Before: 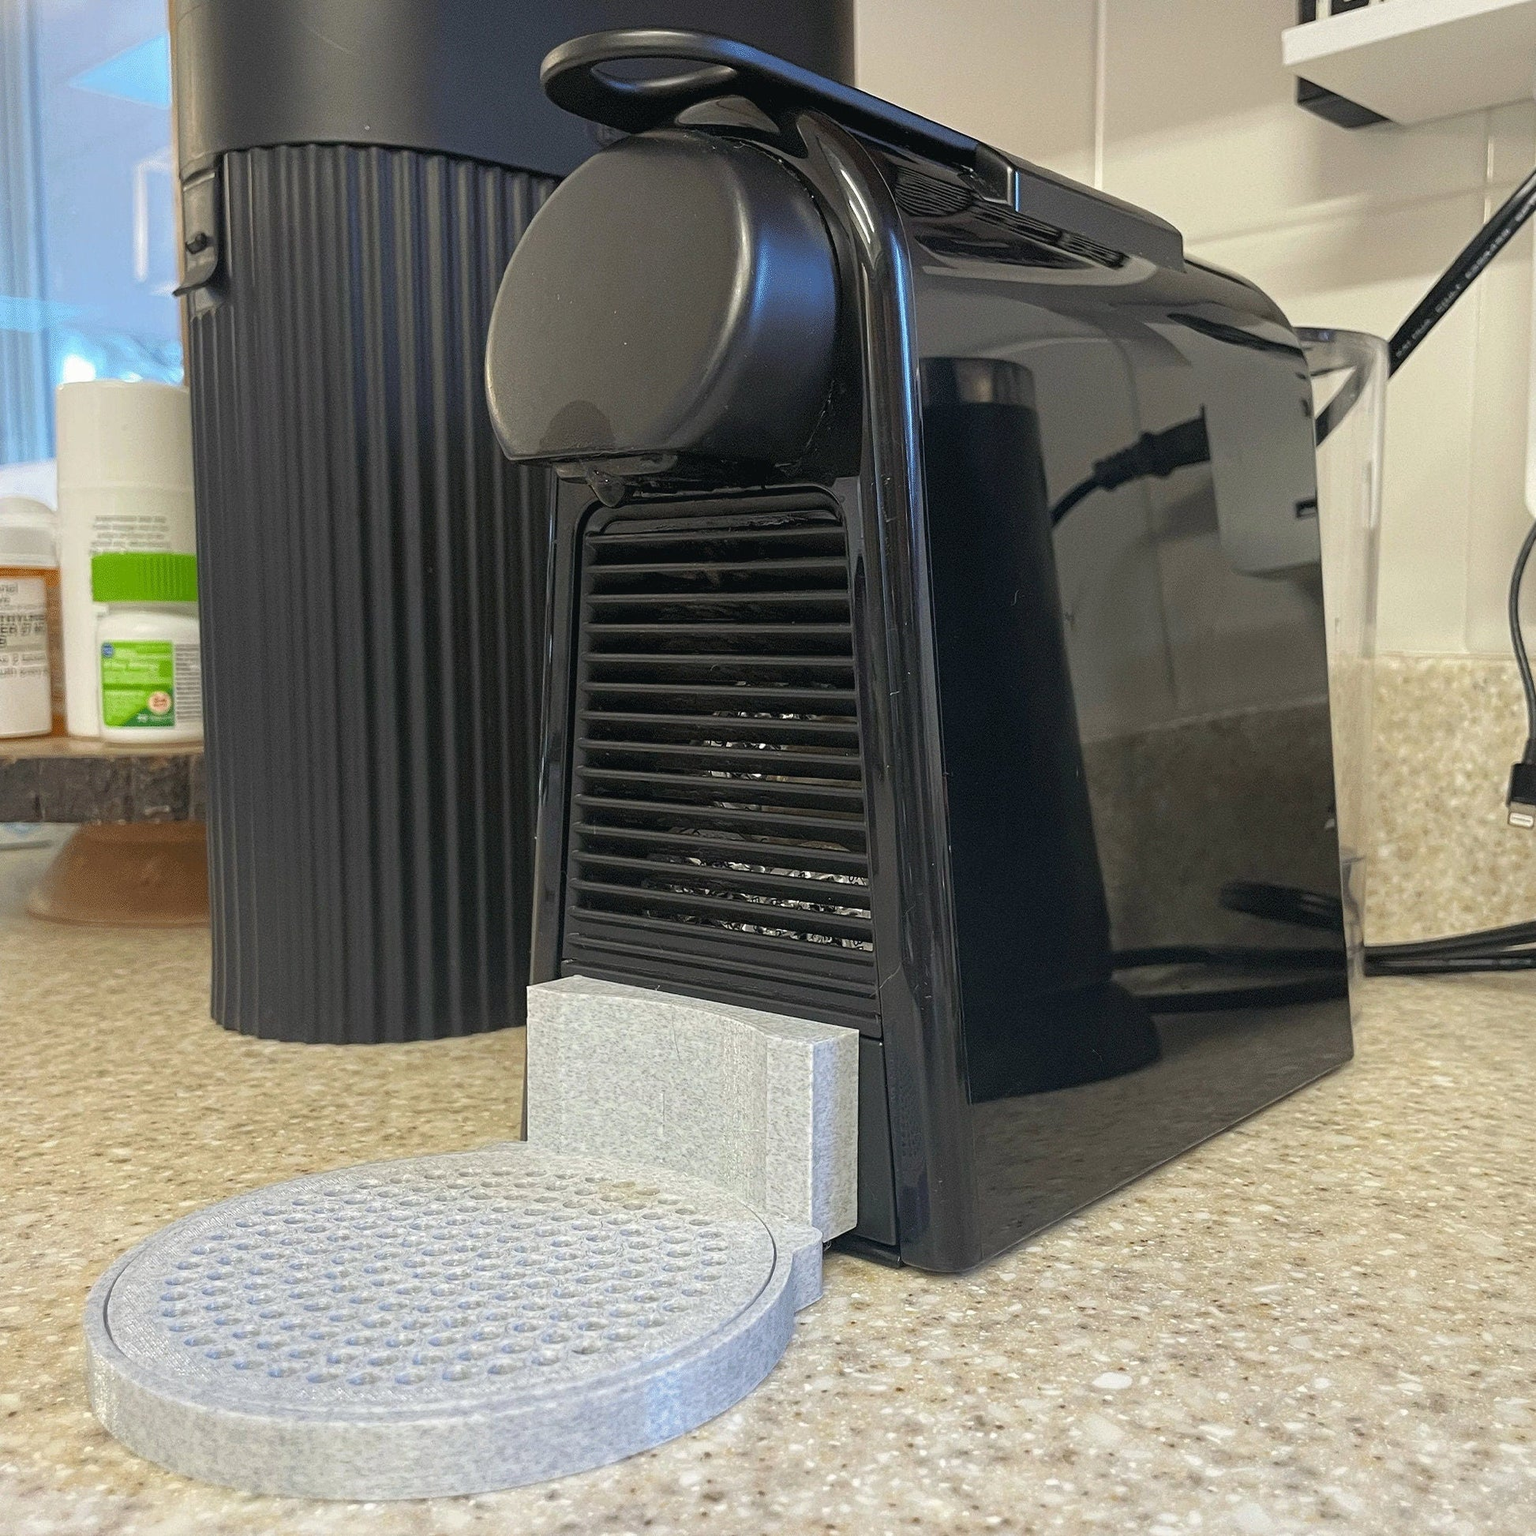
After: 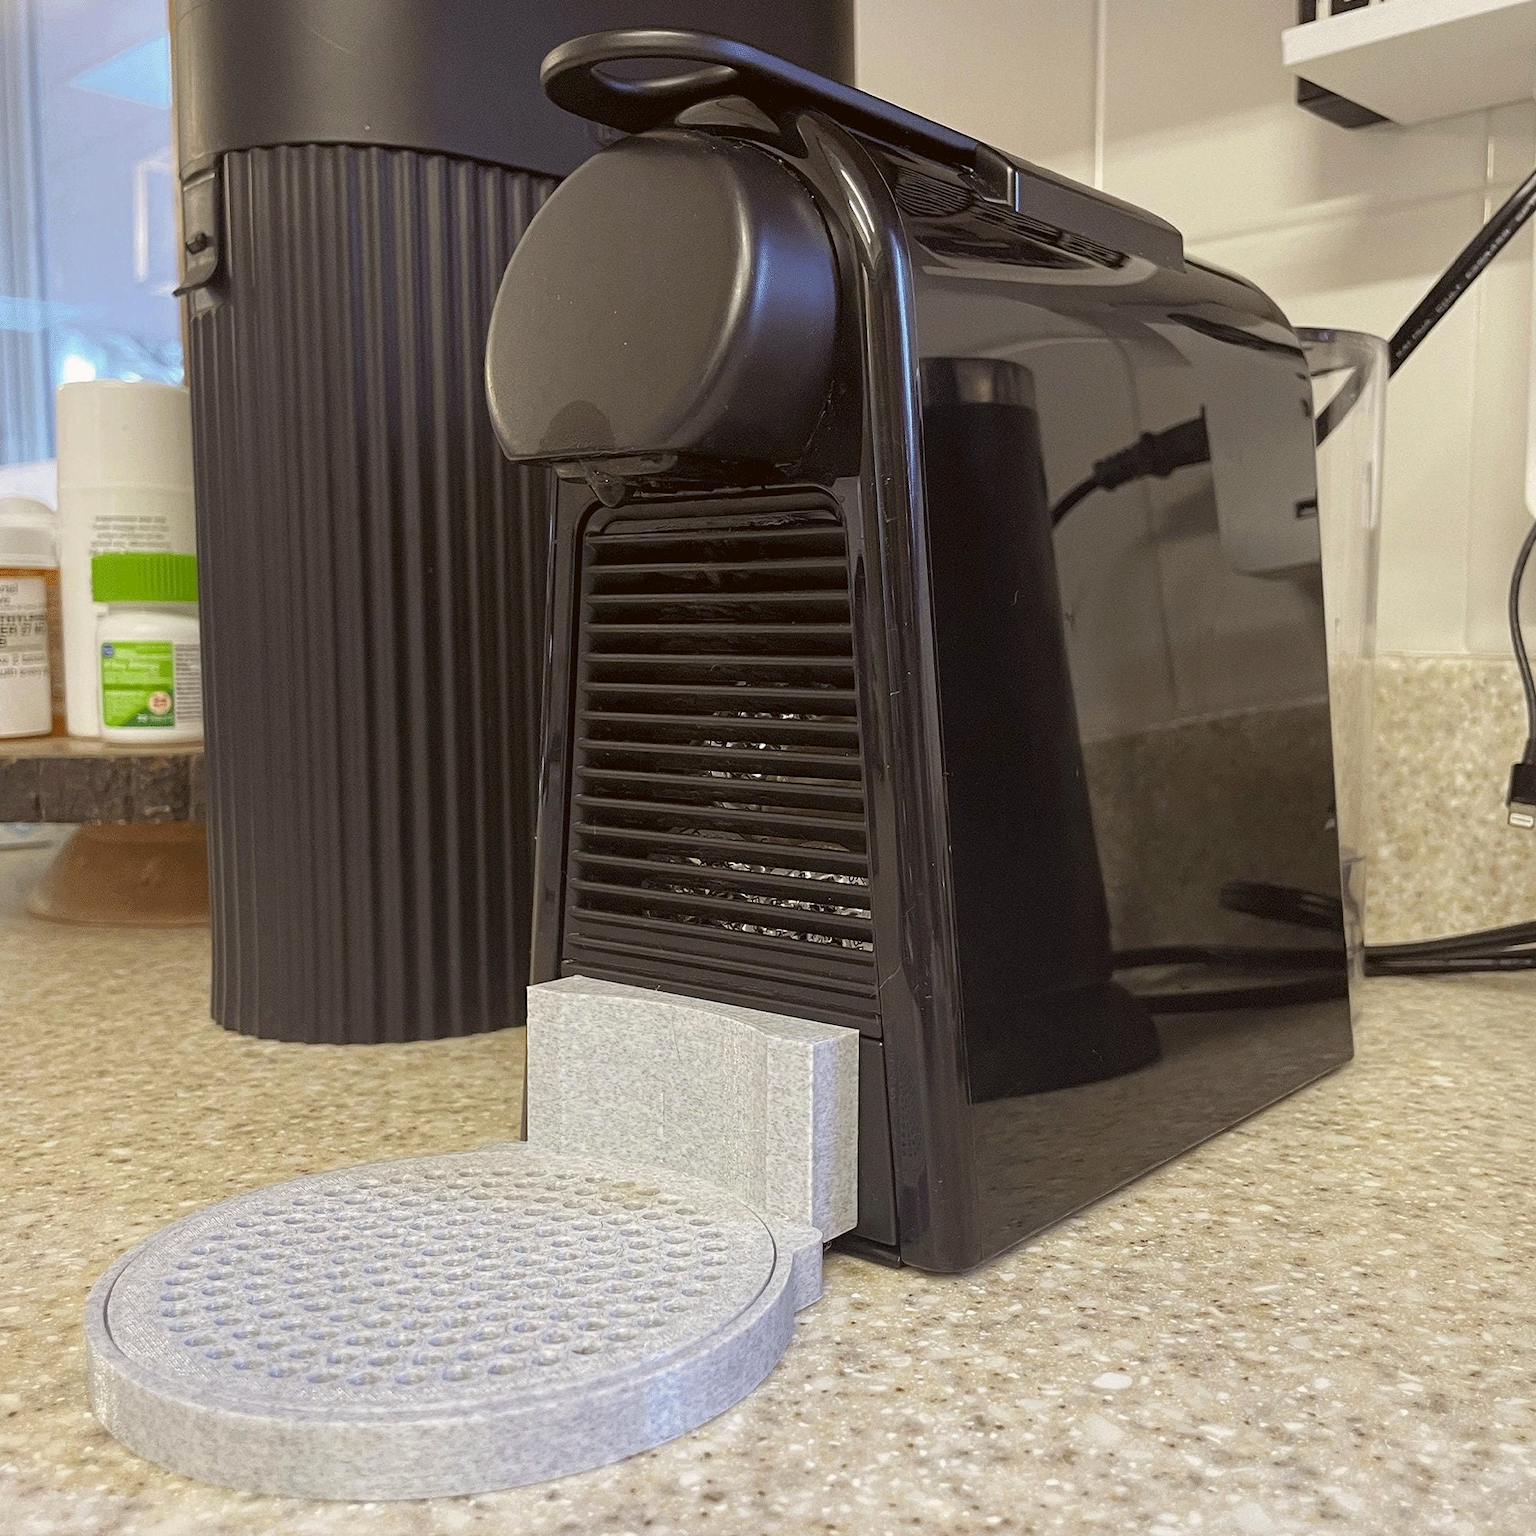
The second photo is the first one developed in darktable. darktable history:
white balance: red 0.925, blue 1.046
color correction: highlights a* 6.27, highlights b* 8.19, shadows a* 5.94, shadows b* 7.23, saturation 0.9
